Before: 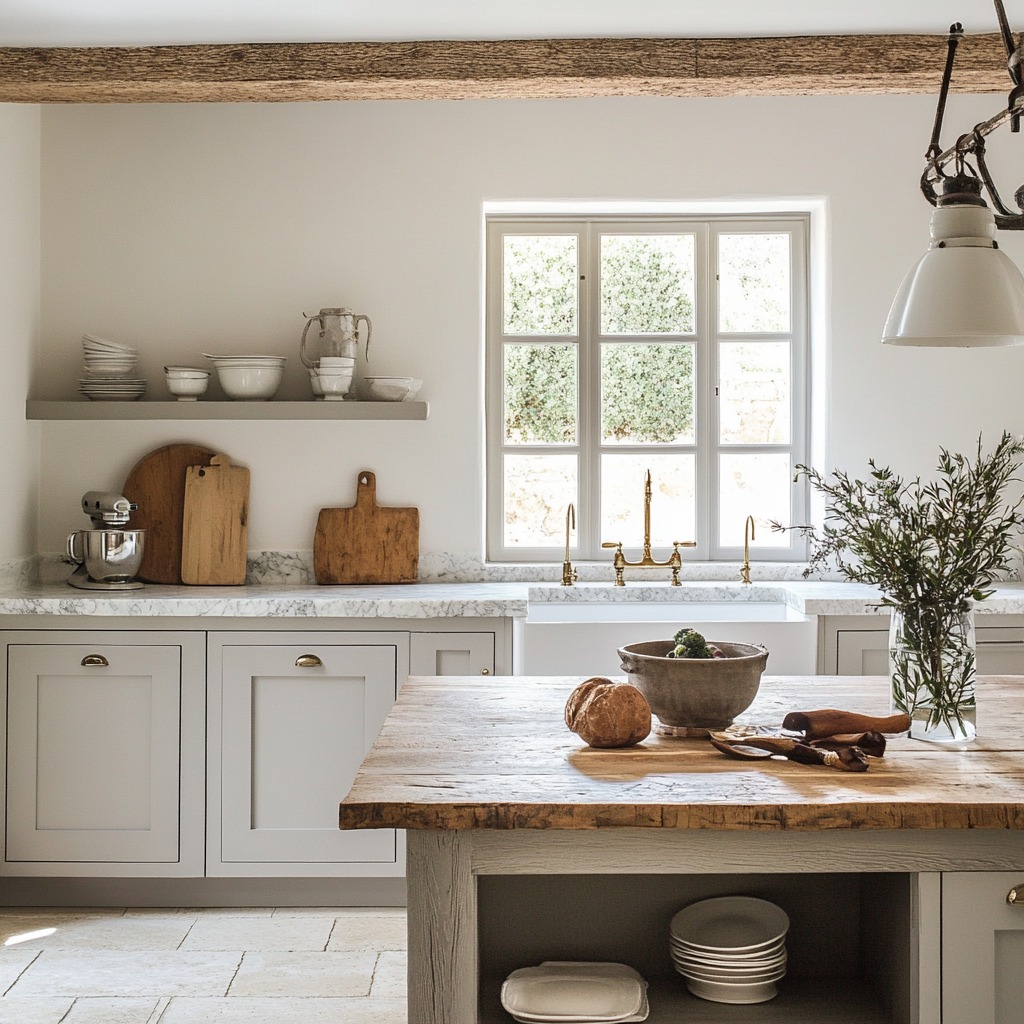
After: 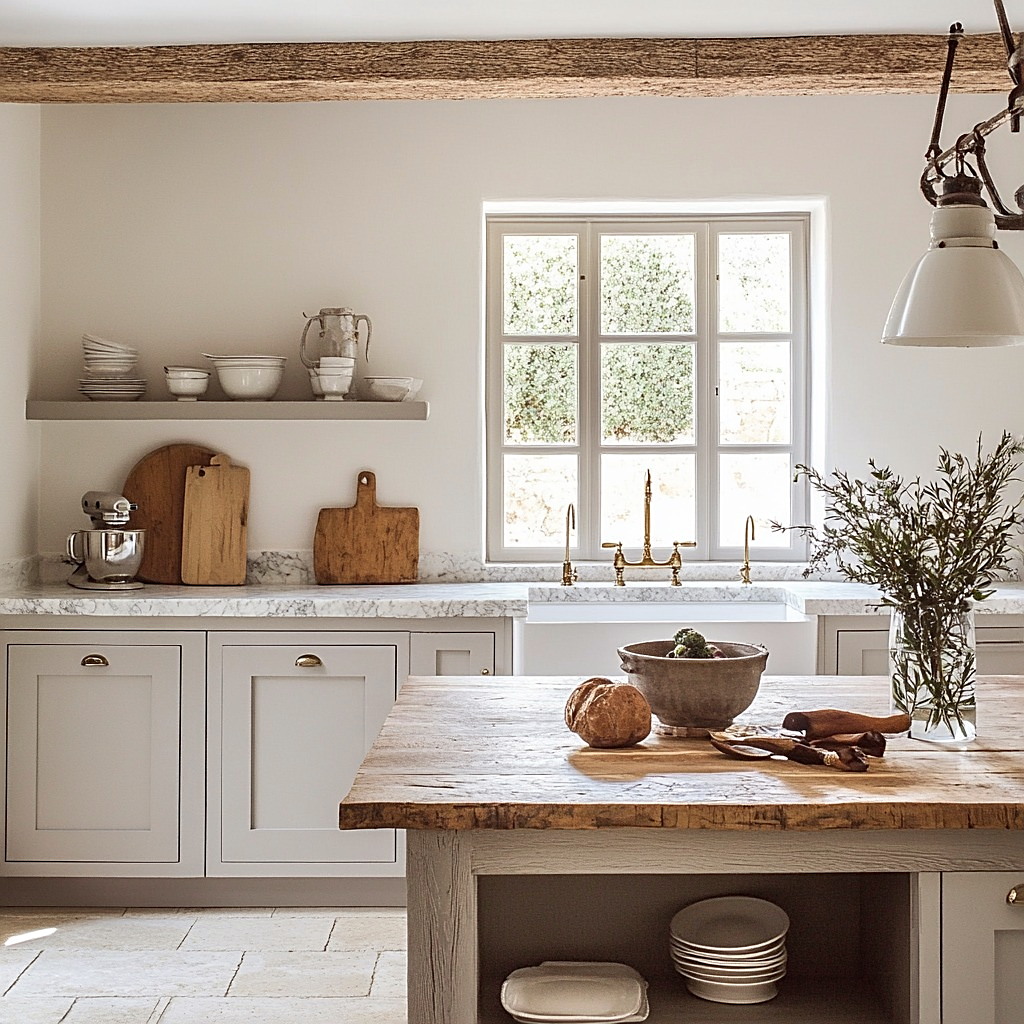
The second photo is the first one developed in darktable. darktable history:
color balance: mode lift, gamma, gain (sRGB), lift [1, 1.049, 1, 1]
sharpen: on, module defaults
